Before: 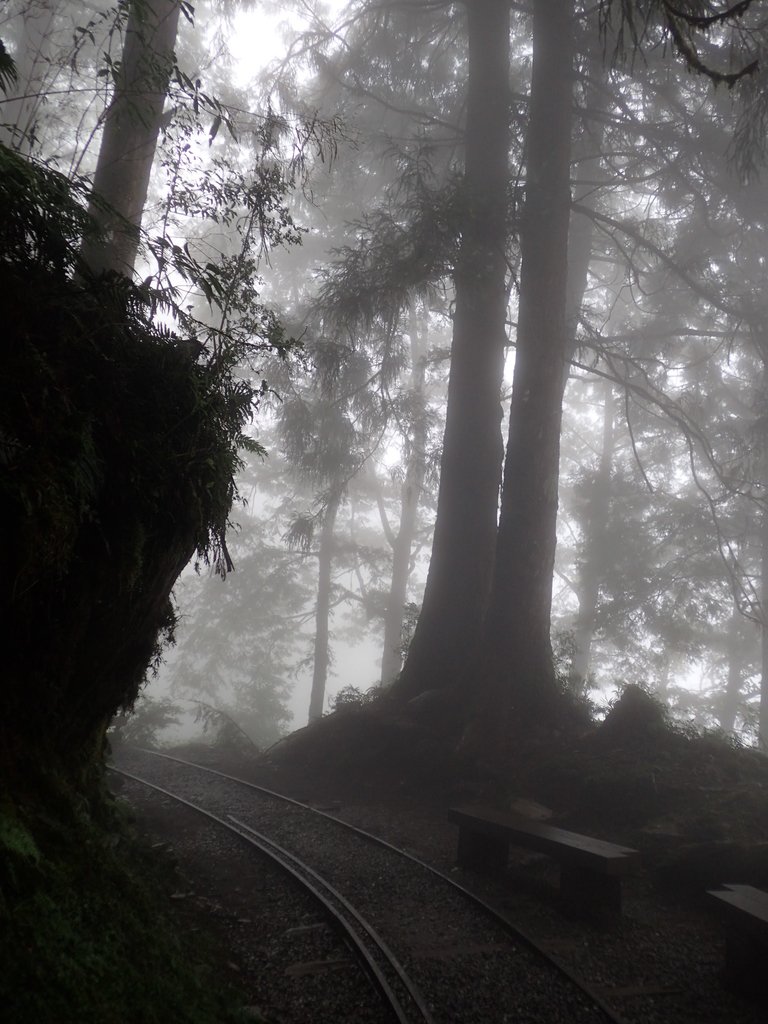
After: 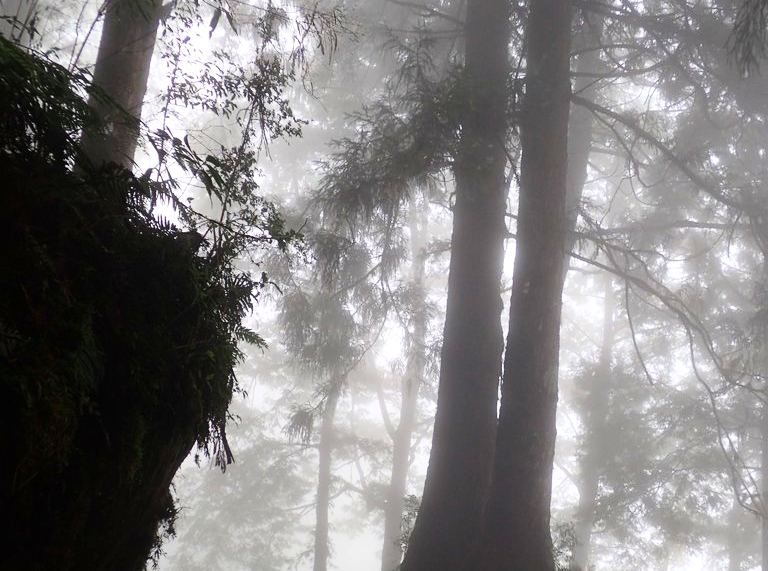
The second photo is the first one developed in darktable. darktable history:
exposure: exposure 0.21 EV, compensate highlight preservation false
crop and rotate: top 10.58%, bottom 33.6%
contrast brightness saturation: contrast 0.234, brightness 0.101, saturation 0.294
